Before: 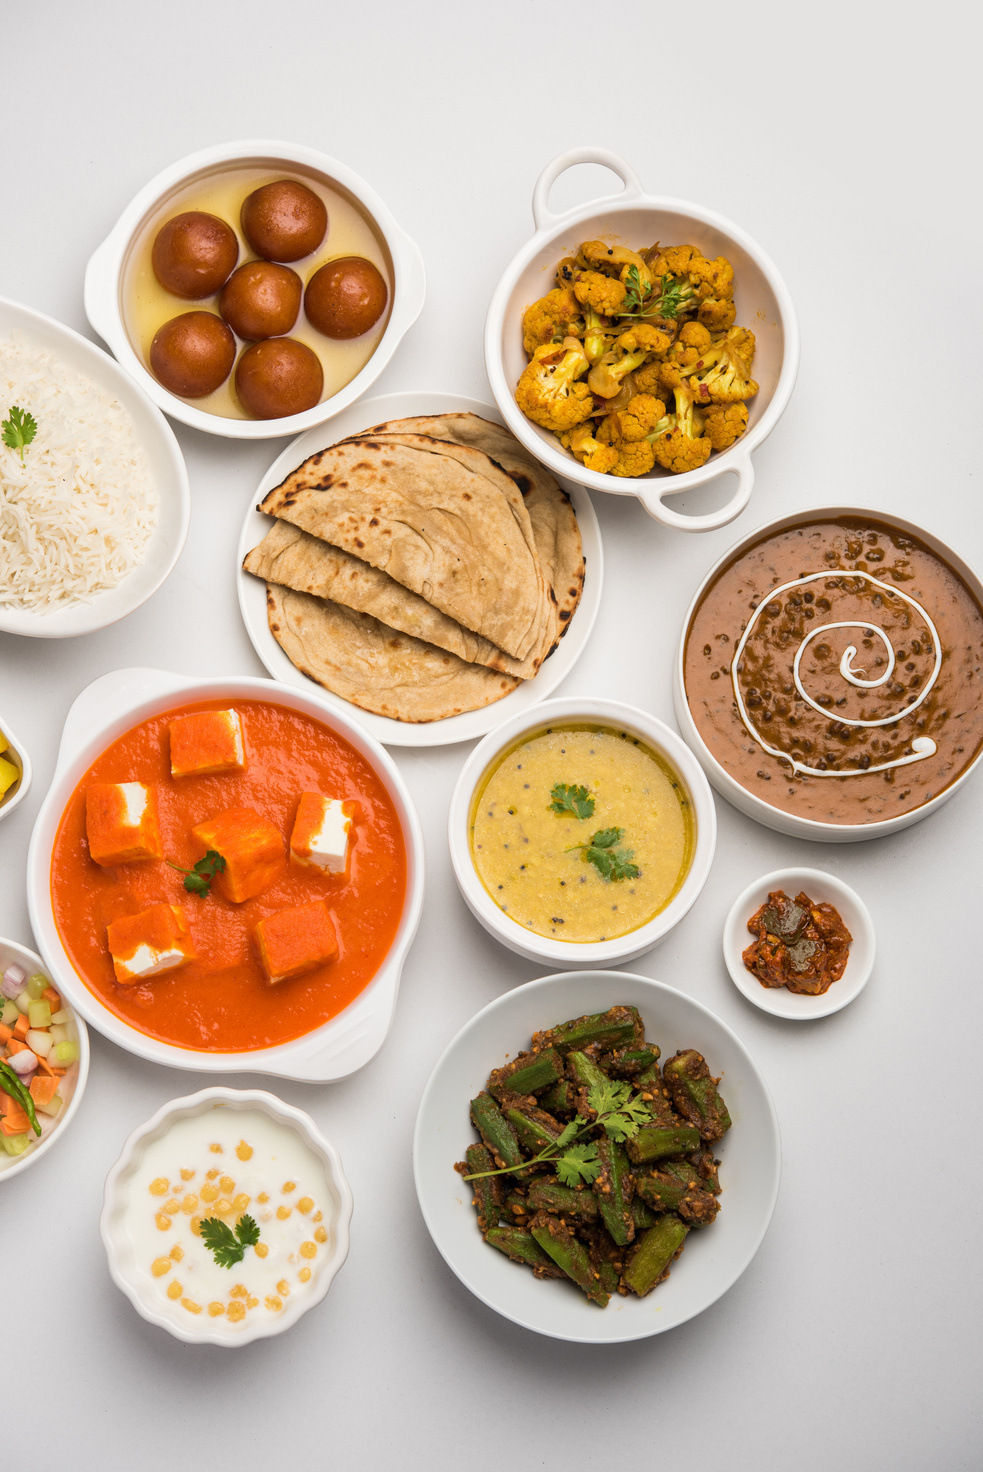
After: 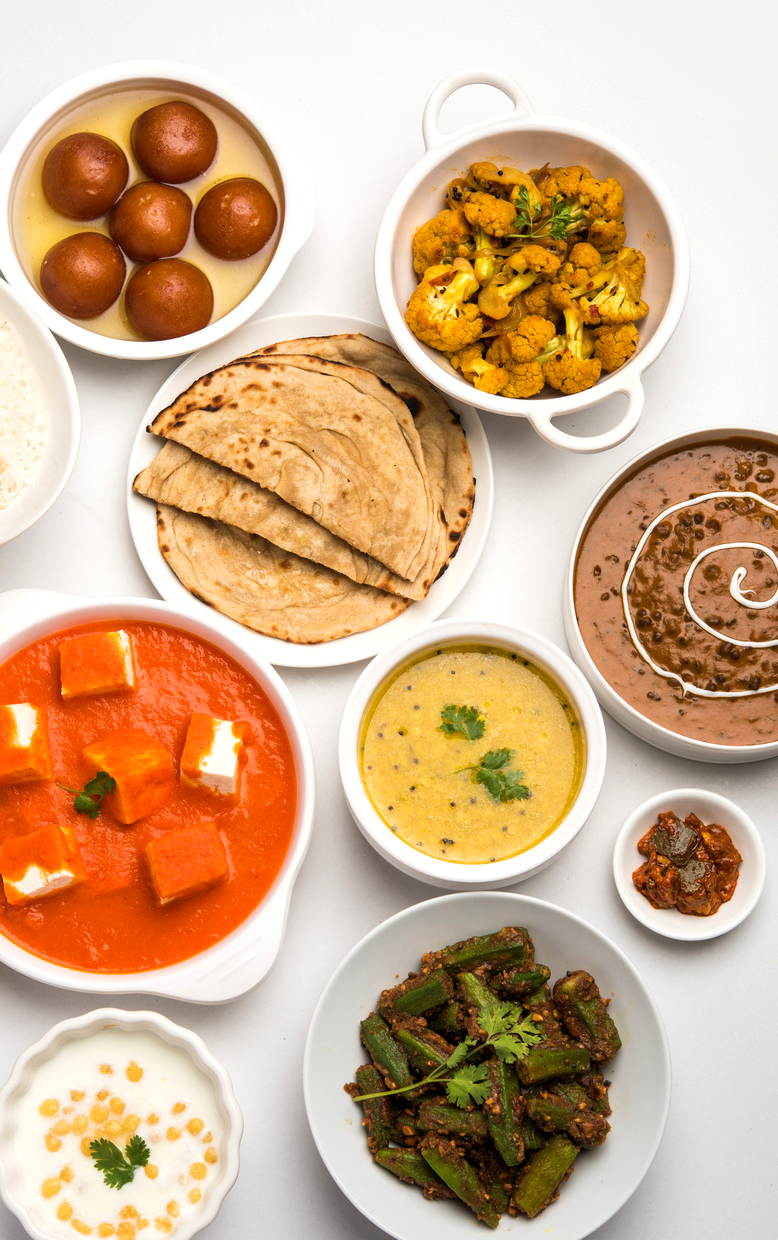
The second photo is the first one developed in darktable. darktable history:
color balance: contrast 10%
crop: left 11.225%, top 5.381%, right 9.565%, bottom 10.314%
